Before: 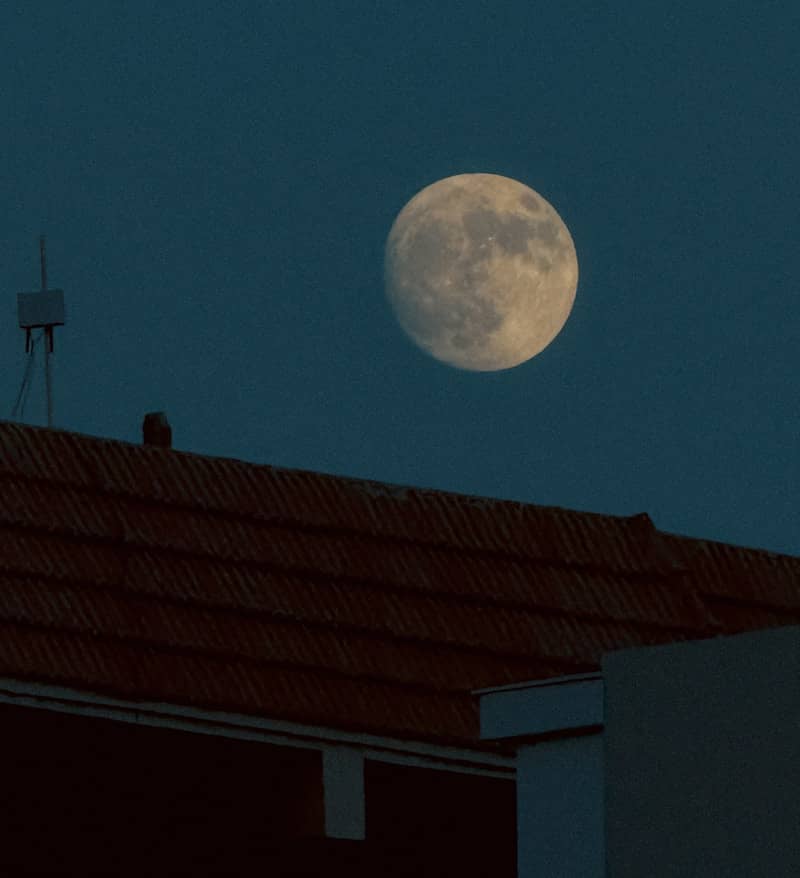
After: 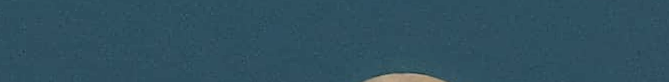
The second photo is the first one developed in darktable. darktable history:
rotate and perspective: rotation 1.57°, crop left 0.018, crop right 0.982, crop top 0.039, crop bottom 0.961
crop and rotate: left 9.644%, top 9.491%, right 6.021%, bottom 80.509%
sharpen: on, module defaults
contrast brightness saturation: brightness 0.15
